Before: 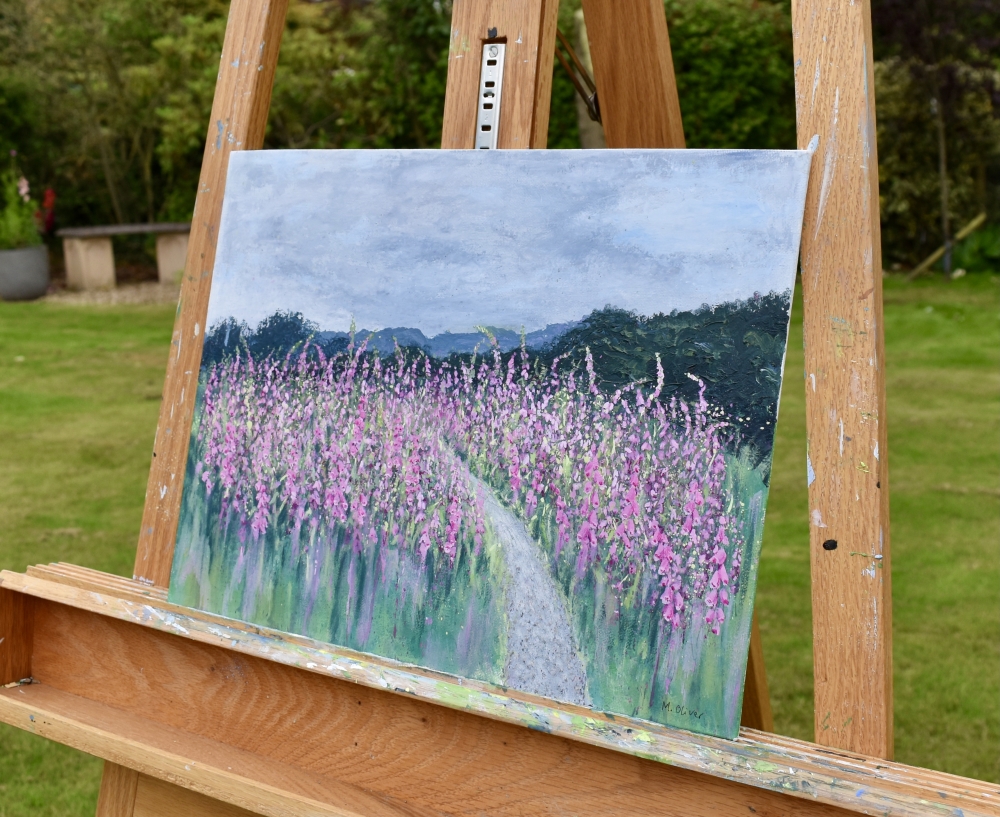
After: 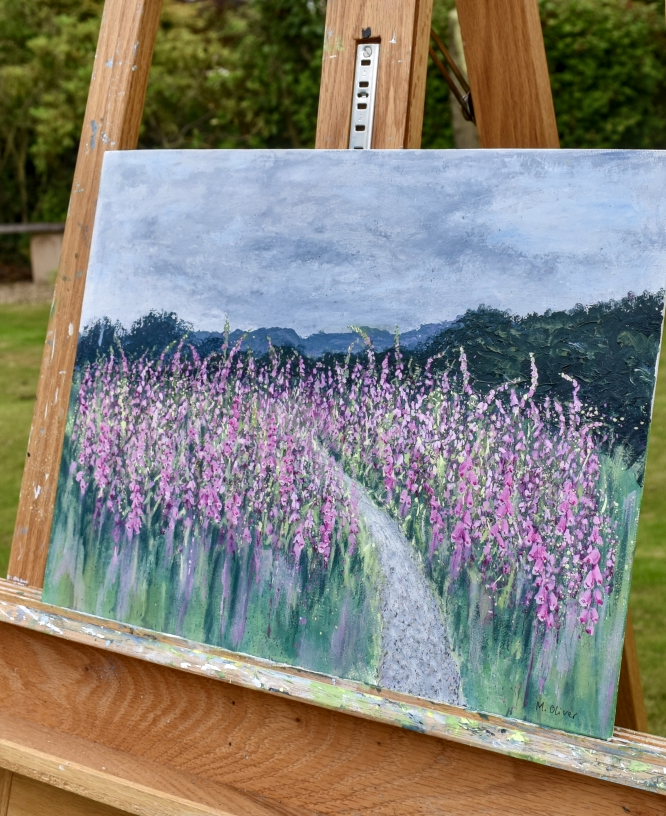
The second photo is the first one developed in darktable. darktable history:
local contrast: on, module defaults
tone equalizer: on, module defaults
shadows and highlights: shadows 20.91, highlights -82.73, soften with gaussian
crop and rotate: left 12.673%, right 20.66%
